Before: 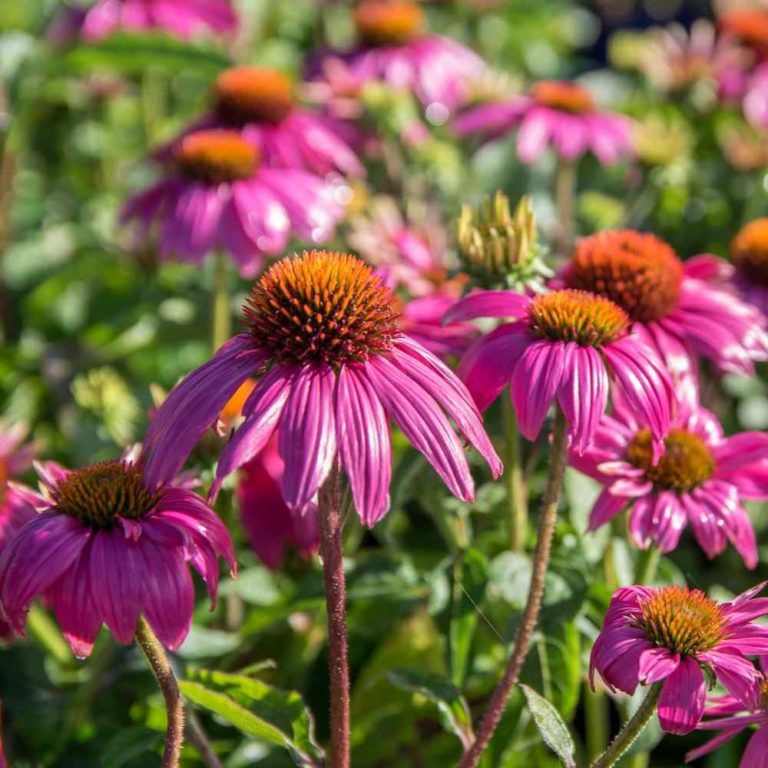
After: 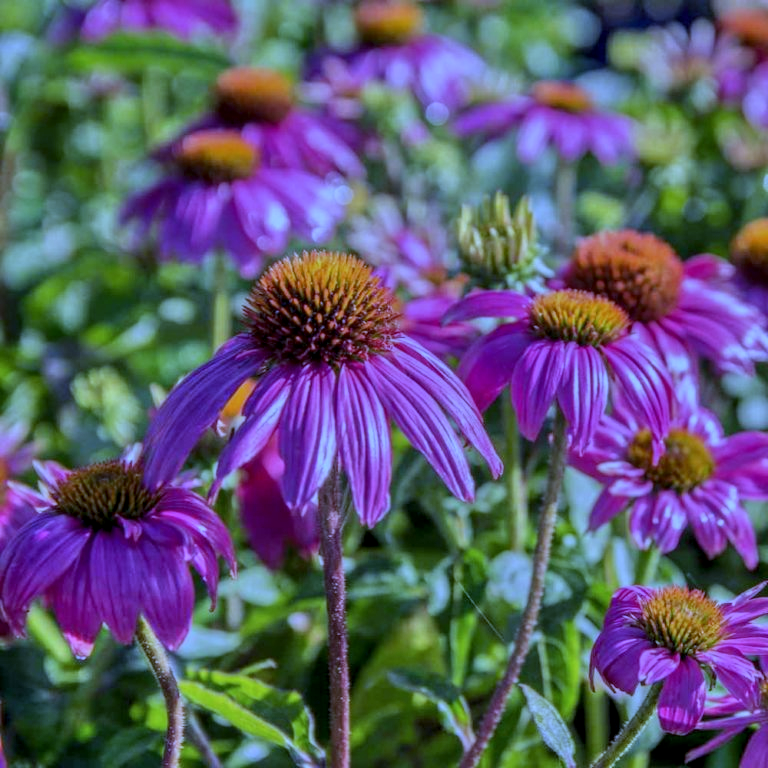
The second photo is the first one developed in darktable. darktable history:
white balance: red 0.766, blue 1.537
local contrast: on, module defaults
shadows and highlights: shadows color adjustment 97.66%, soften with gaussian
tone equalizer: -8 EV -0.002 EV, -7 EV 0.005 EV, -6 EV -0.008 EV, -5 EV 0.007 EV, -4 EV -0.042 EV, -3 EV -0.233 EV, -2 EV -0.662 EV, -1 EV -0.983 EV, +0 EV -0.969 EV, smoothing diameter 2%, edges refinement/feathering 20, mask exposure compensation -1.57 EV, filter diffusion 5
